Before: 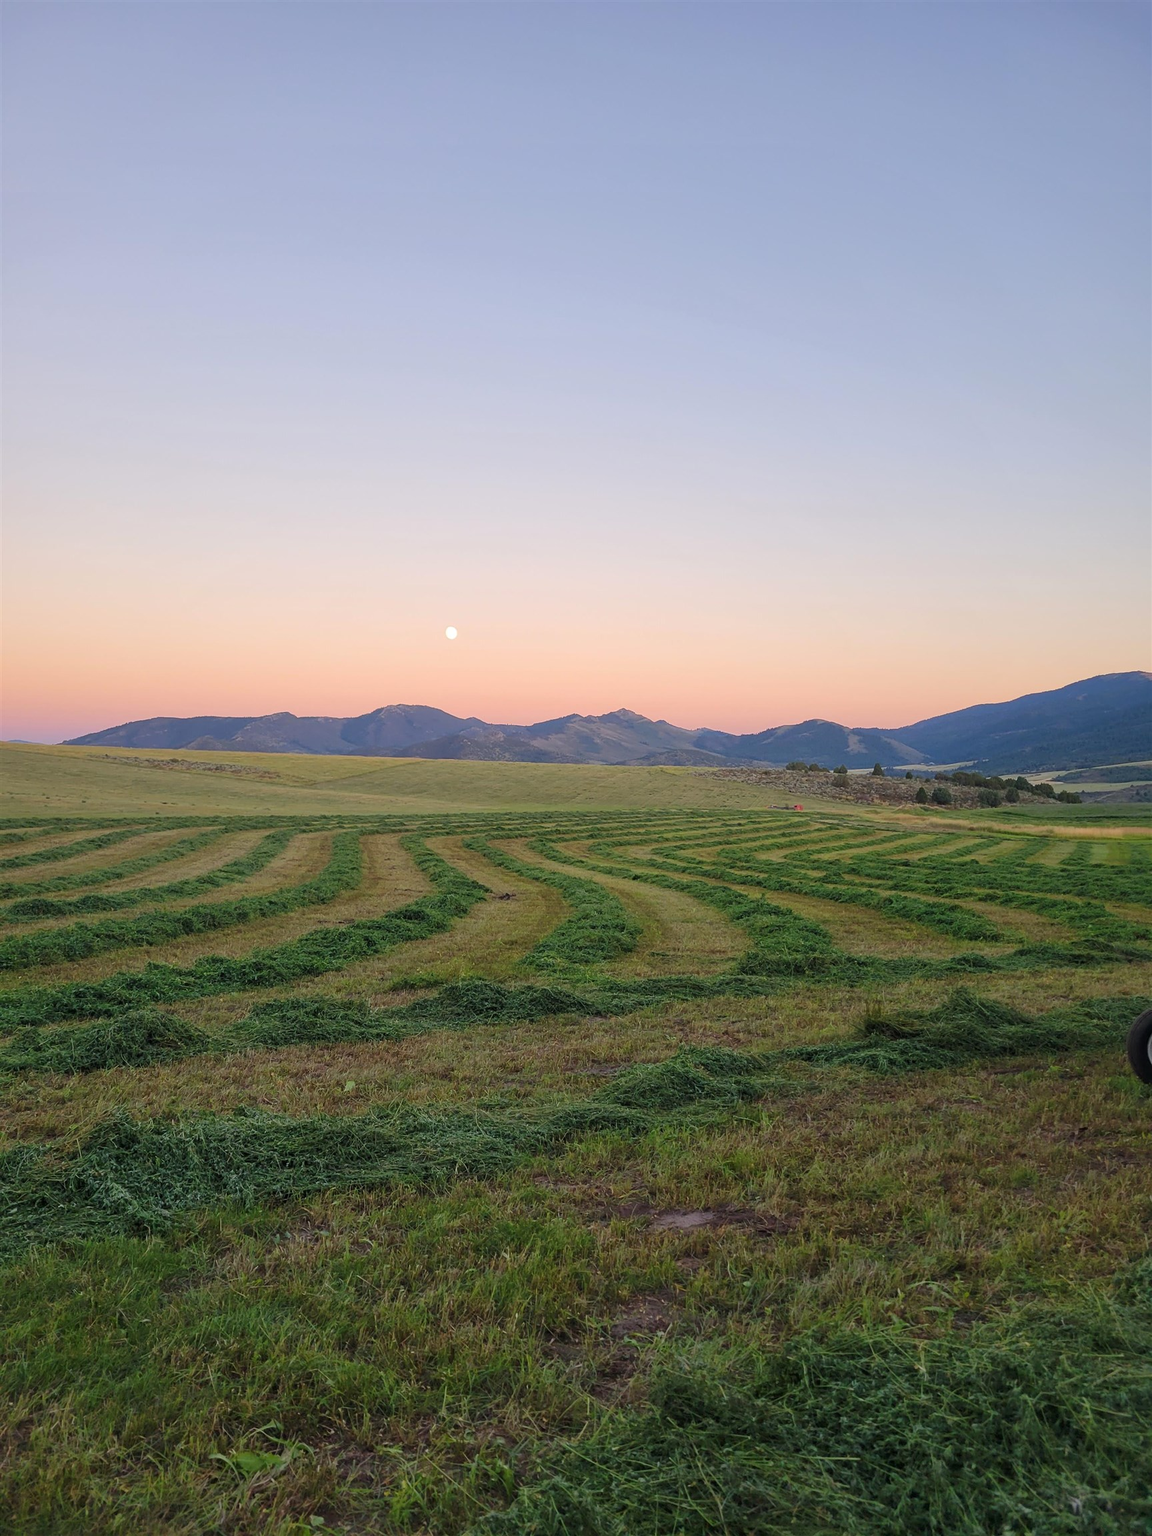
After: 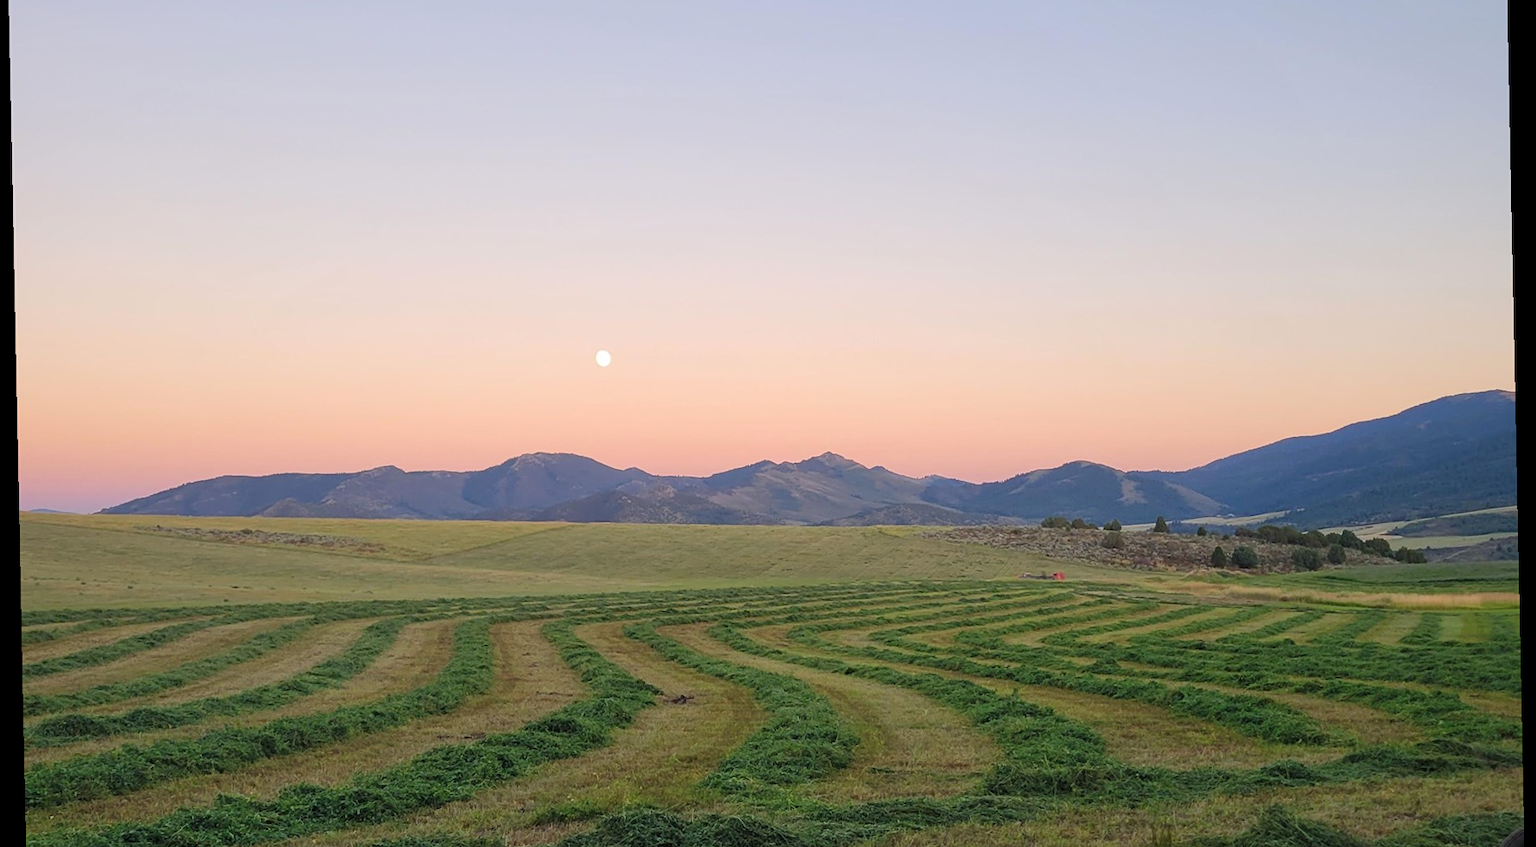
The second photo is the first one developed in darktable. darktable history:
crop and rotate: top 23.84%, bottom 34.294%
rotate and perspective: rotation -1.17°, automatic cropping off
